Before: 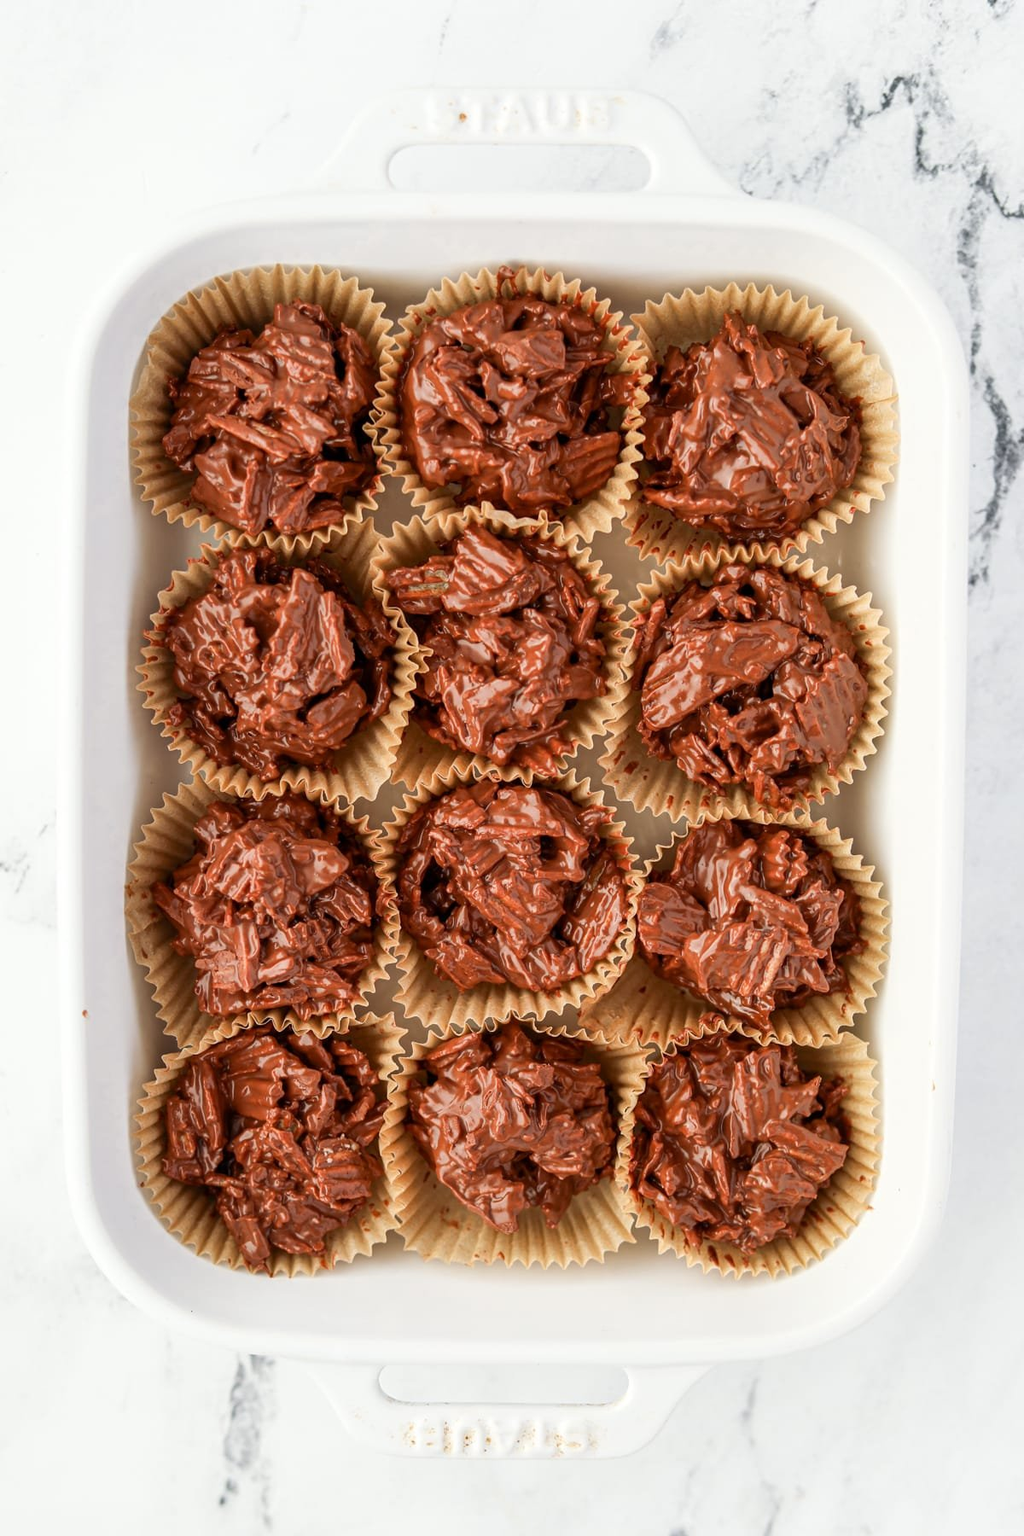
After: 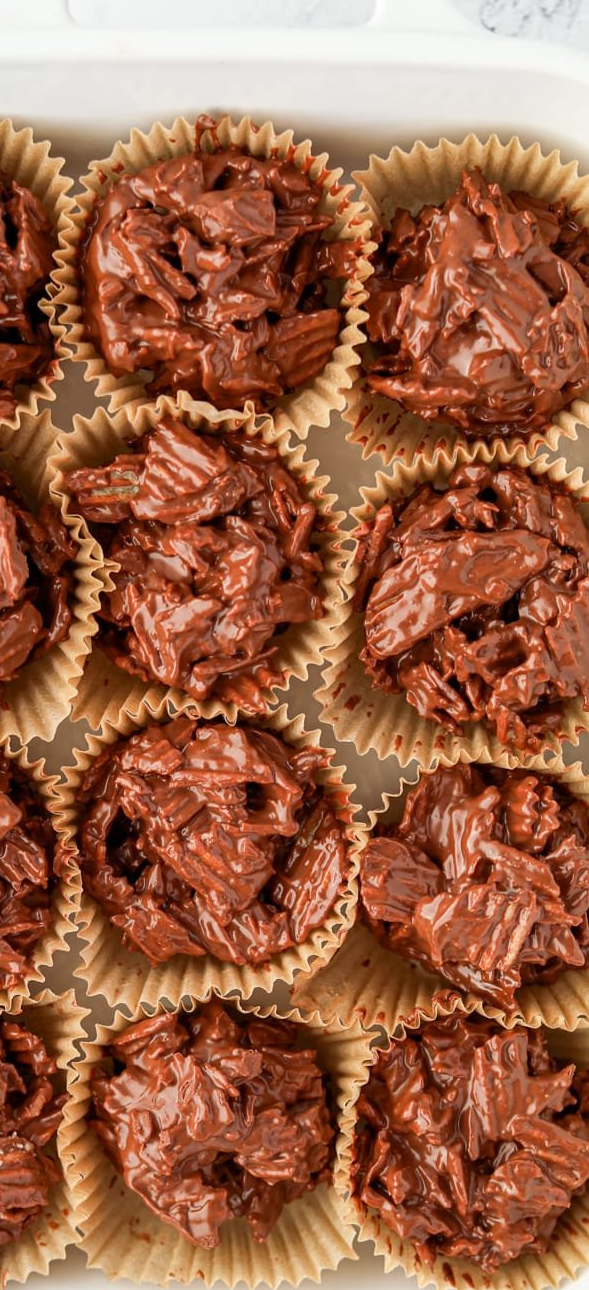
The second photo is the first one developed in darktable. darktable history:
crop: left 32.314%, top 10.956%, right 18.541%, bottom 17.364%
